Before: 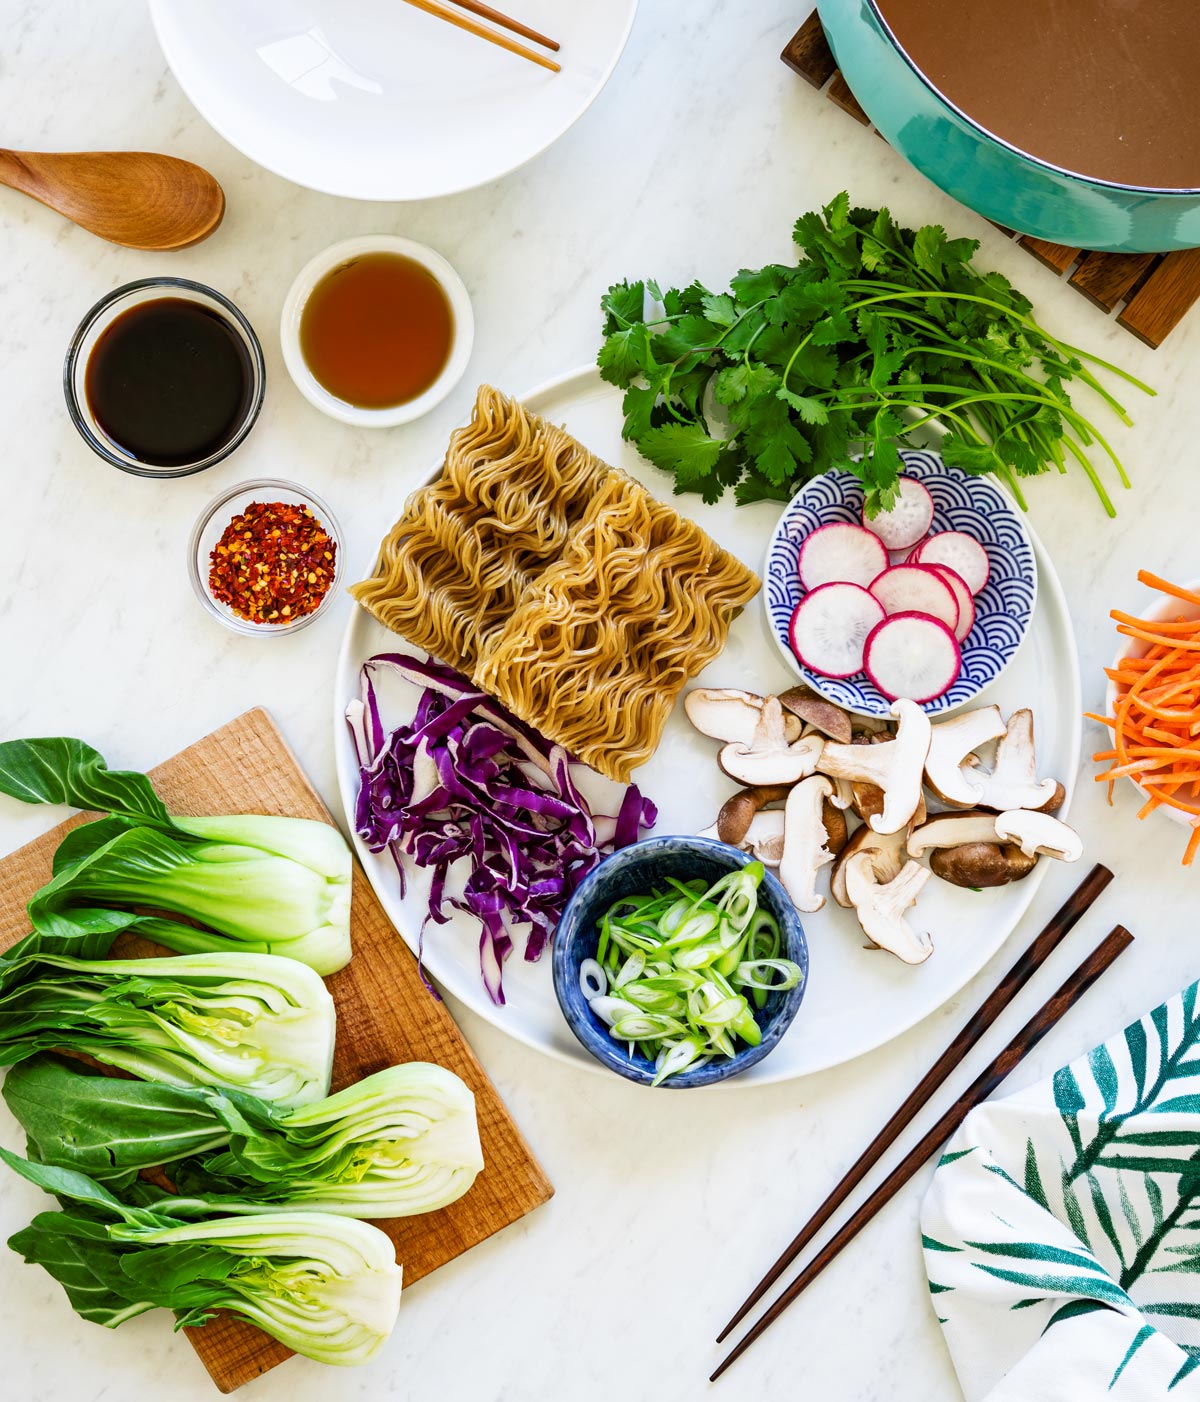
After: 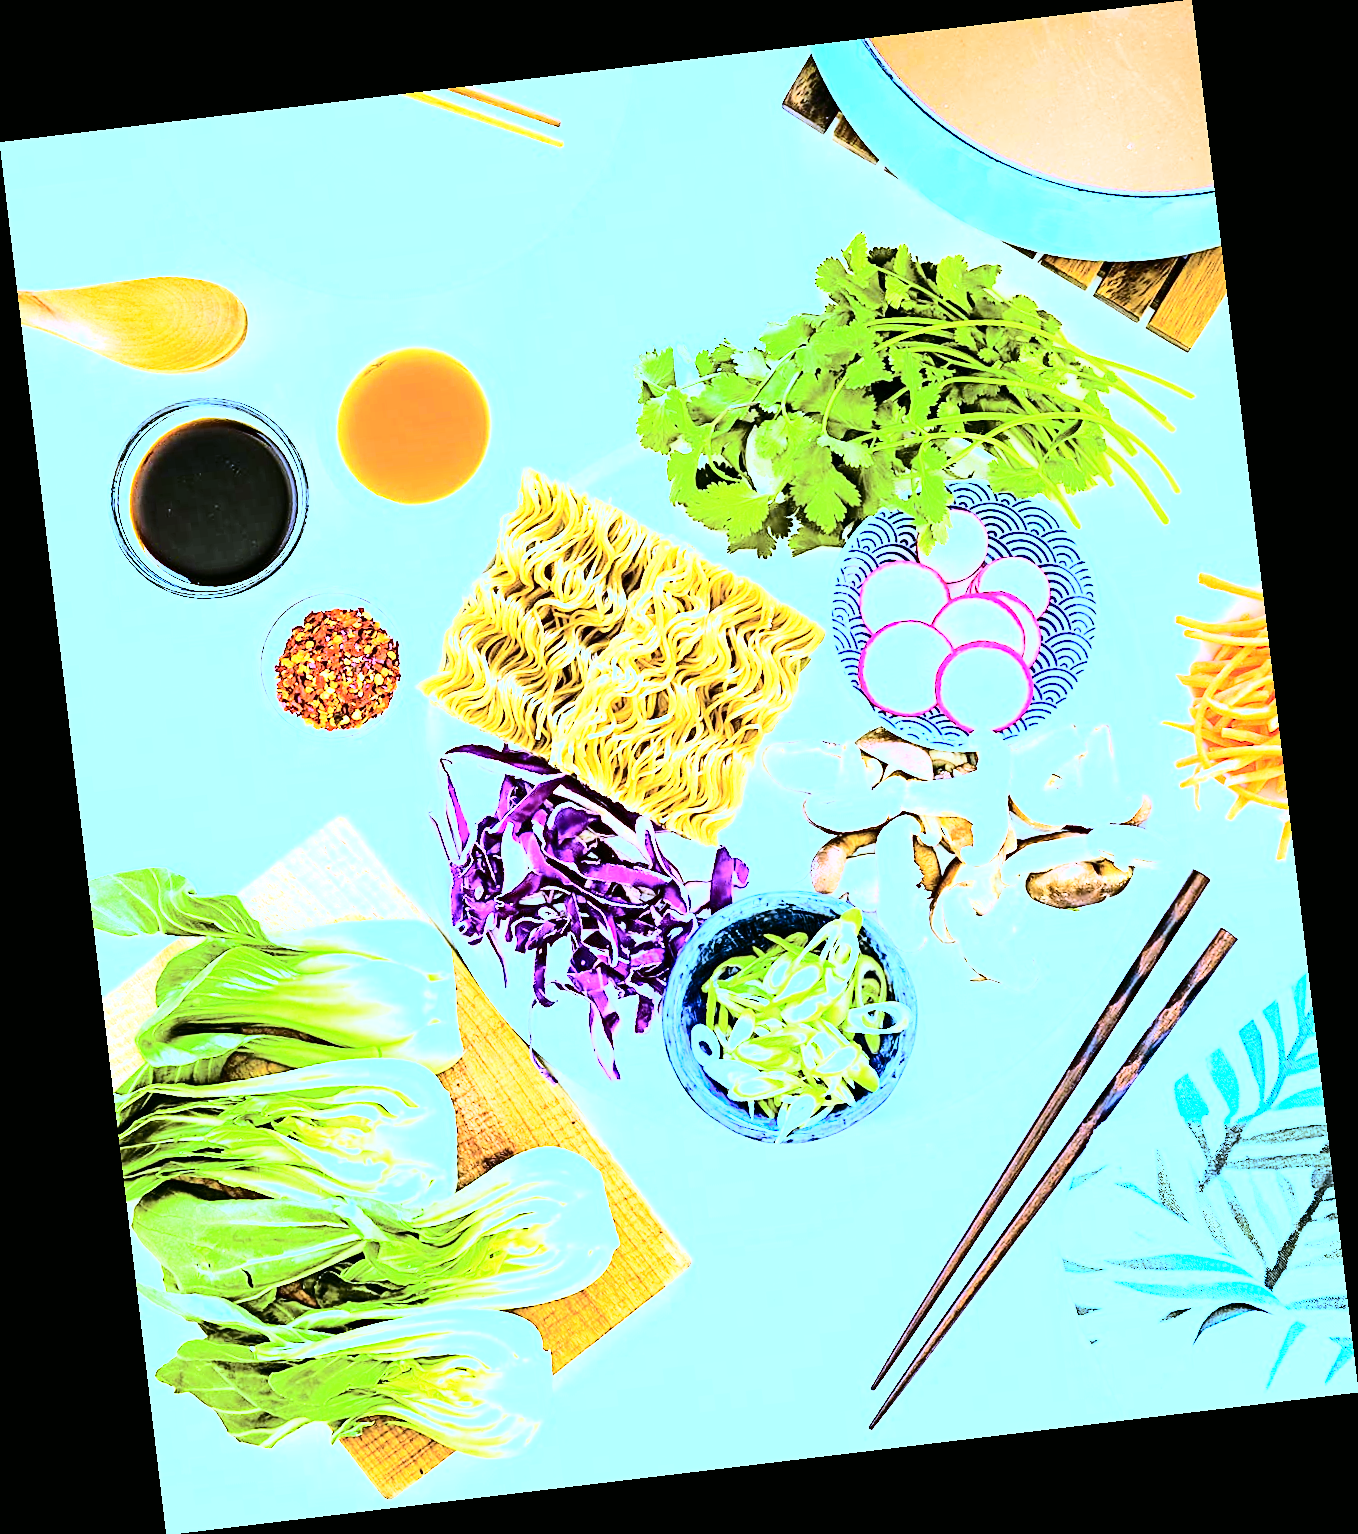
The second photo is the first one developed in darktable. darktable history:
white balance: red 0.766, blue 1.537
rotate and perspective: rotation -6.83°, automatic cropping off
tone curve: curves: ch0 [(0, 0) (0.21, 0.21) (0.43, 0.586) (0.65, 0.793) (1, 1)]; ch1 [(0, 0) (0.382, 0.447) (0.492, 0.484) (0.544, 0.547) (0.583, 0.578) (0.599, 0.595) (0.67, 0.673) (1, 1)]; ch2 [(0, 0) (0.411, 0.382) (0.492, 0.5) (0.531, 0.534) (0.56, 0.573) (0.599, 0.602) (0.696, 0.693) (1, 1)], color space Lab, independent channels, preserve colors none
exposure: black level correction 0, exposure 1.741 EV, compensate exposure bias true, compensate highlight preservation false
rgb curve: curves: ch0 [(0, 0) (0.21, 0.15) (0.24, 0.21) (0.5, 0.75) (0.75, 0.96) (0.89, 0.99) (1, 1)]; ch1 [(0, 0.02) (0.21, 0.13) (0.25, 0.2) (0.5, 0.67) (0.75, 0.9) (0.89, 0.97) (1, 1)]; ch2 [(0, 0.02) (0.21, 0.13) (0.25, 0.2) (0.5, 0.67) (0.75, 0.9) (0.89, 0.97) (1, 1)], compensate middle gray true
sharpen: amount 0.478
